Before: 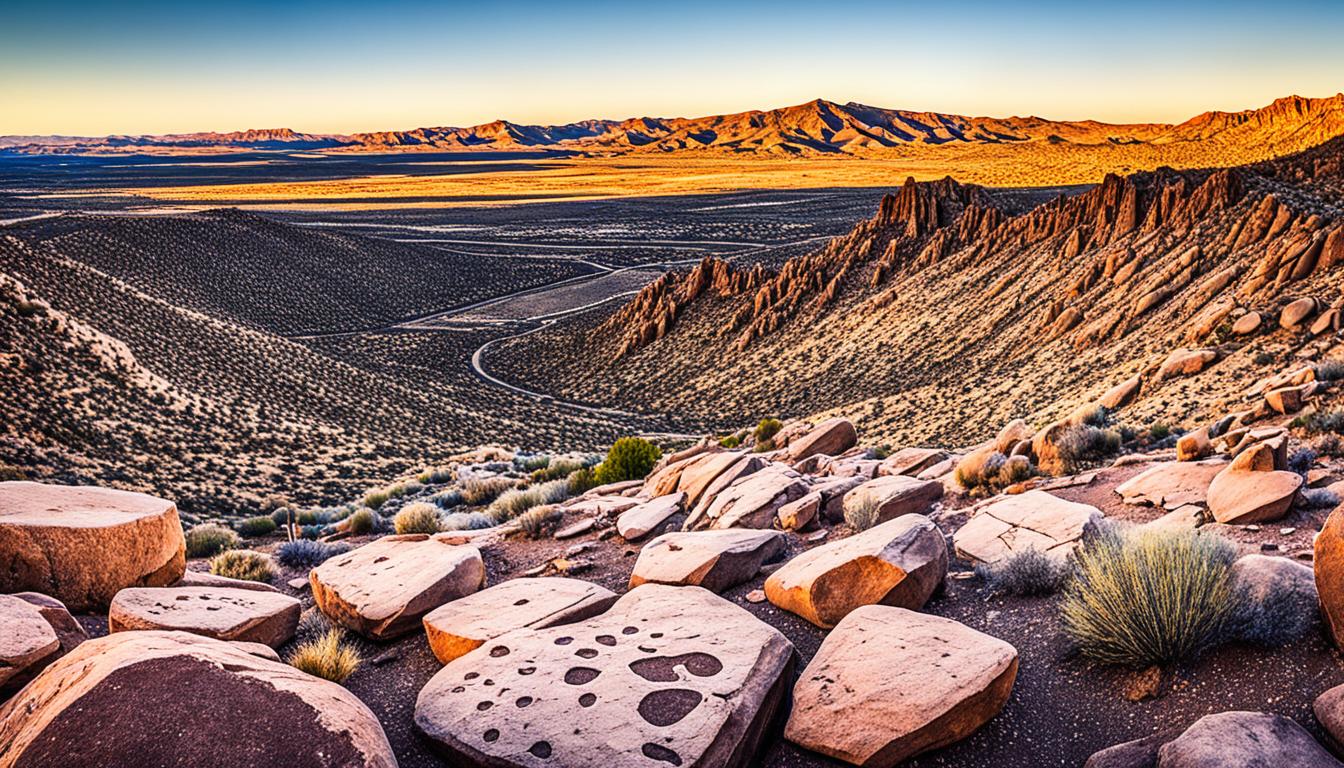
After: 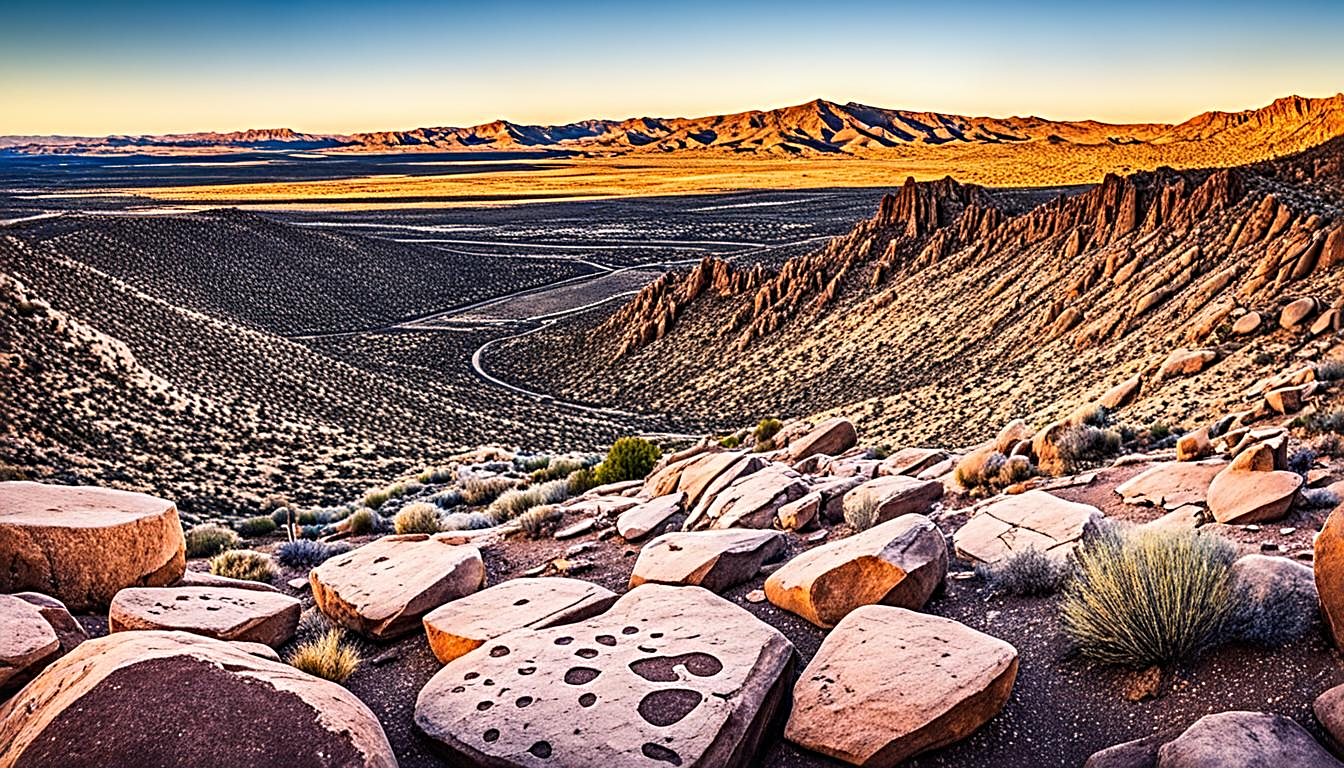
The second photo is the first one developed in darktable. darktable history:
sharpen: radius 3.993
